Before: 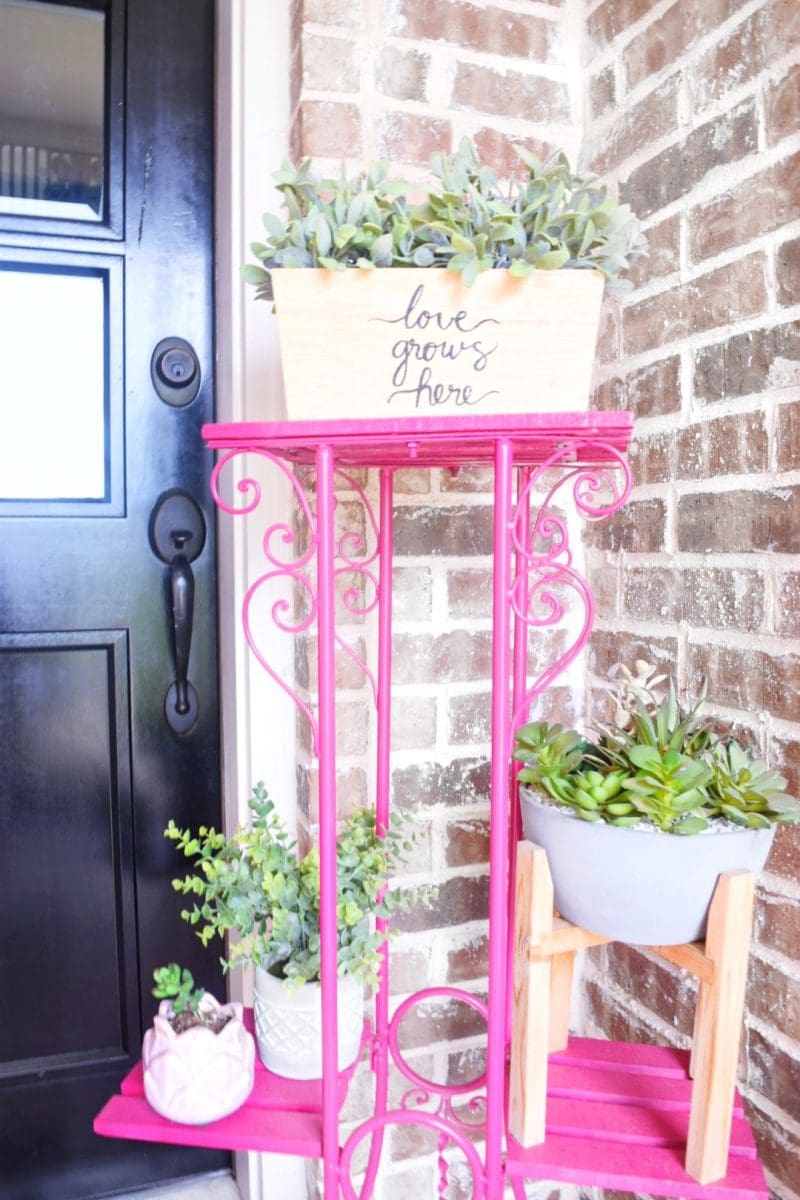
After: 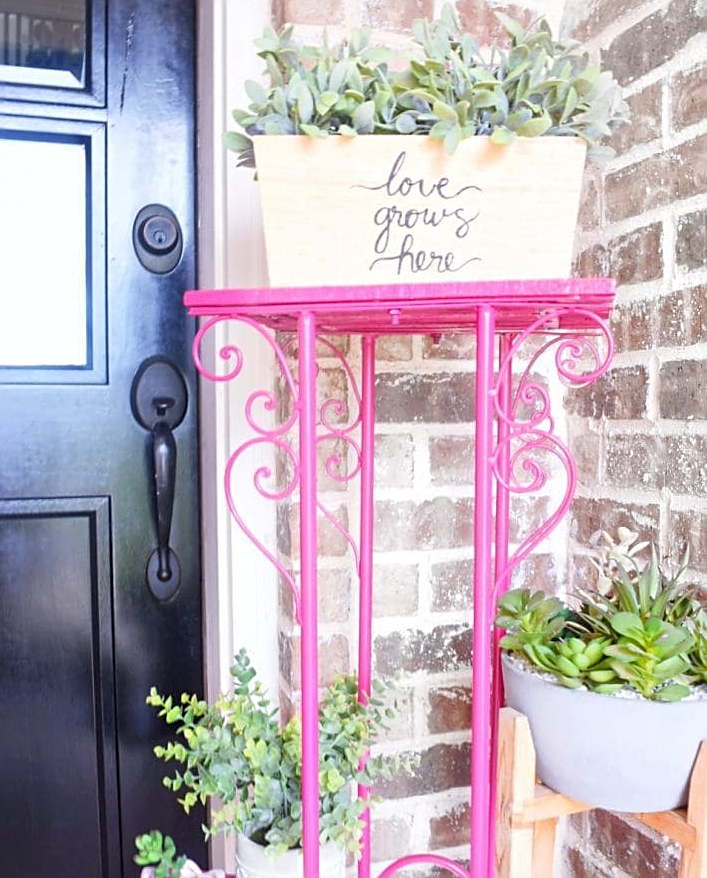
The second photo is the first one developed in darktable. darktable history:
sharpen: on, module defaults
crop and rotate: left 2.33%, top 11.091%, right 9.252%, bottom 15.669%
